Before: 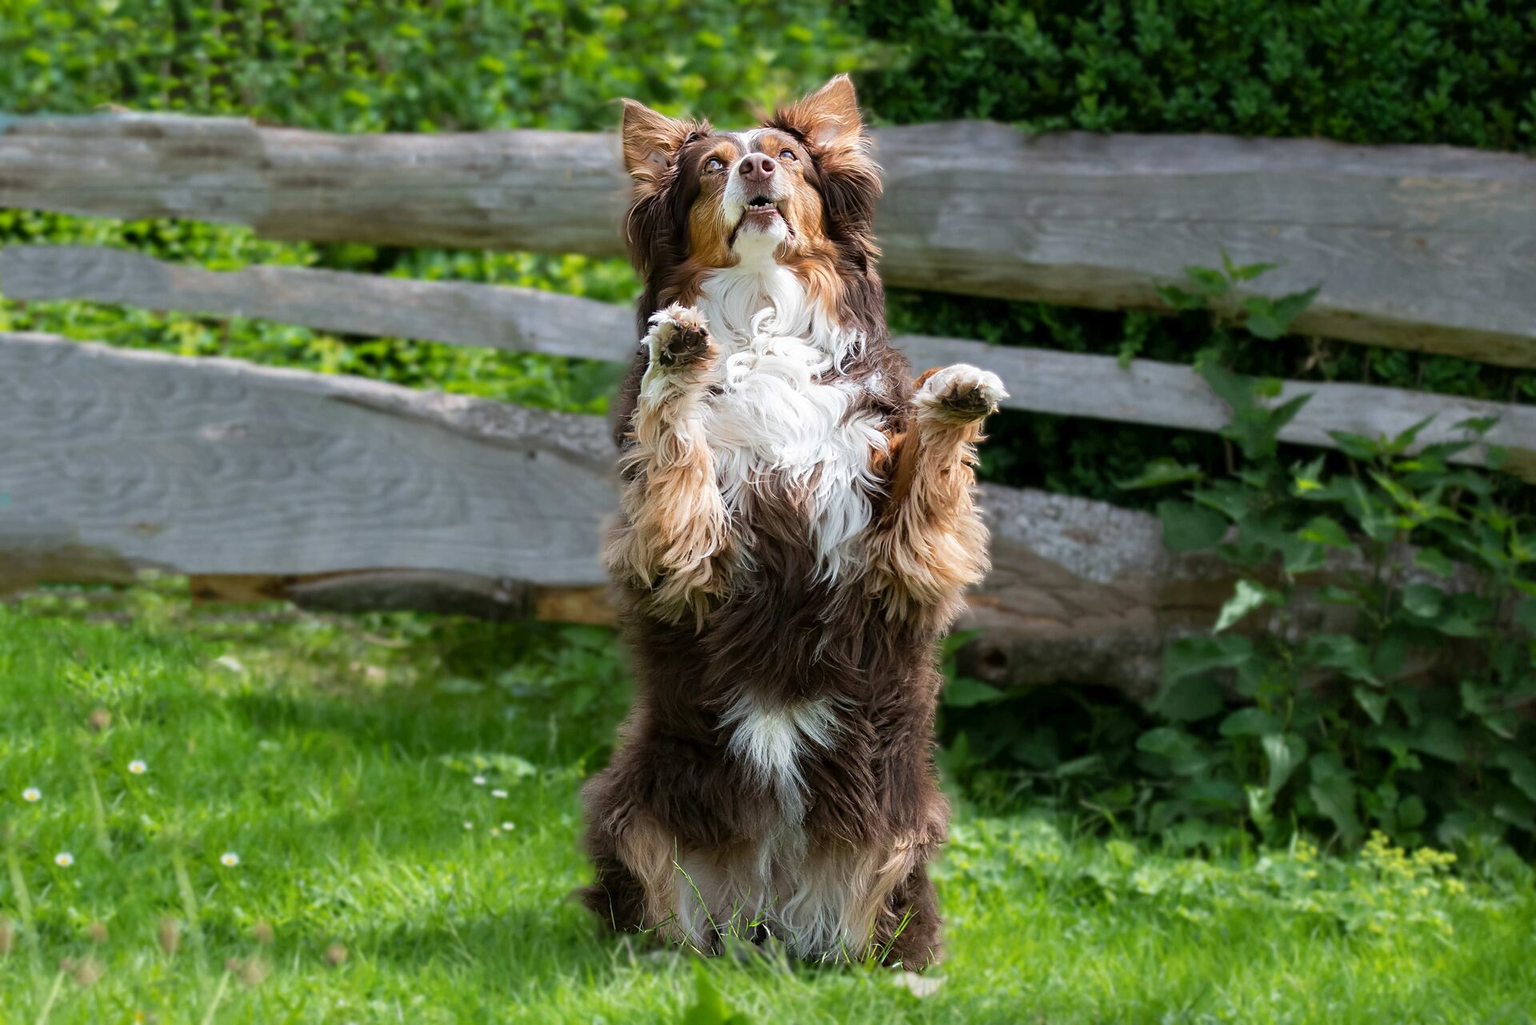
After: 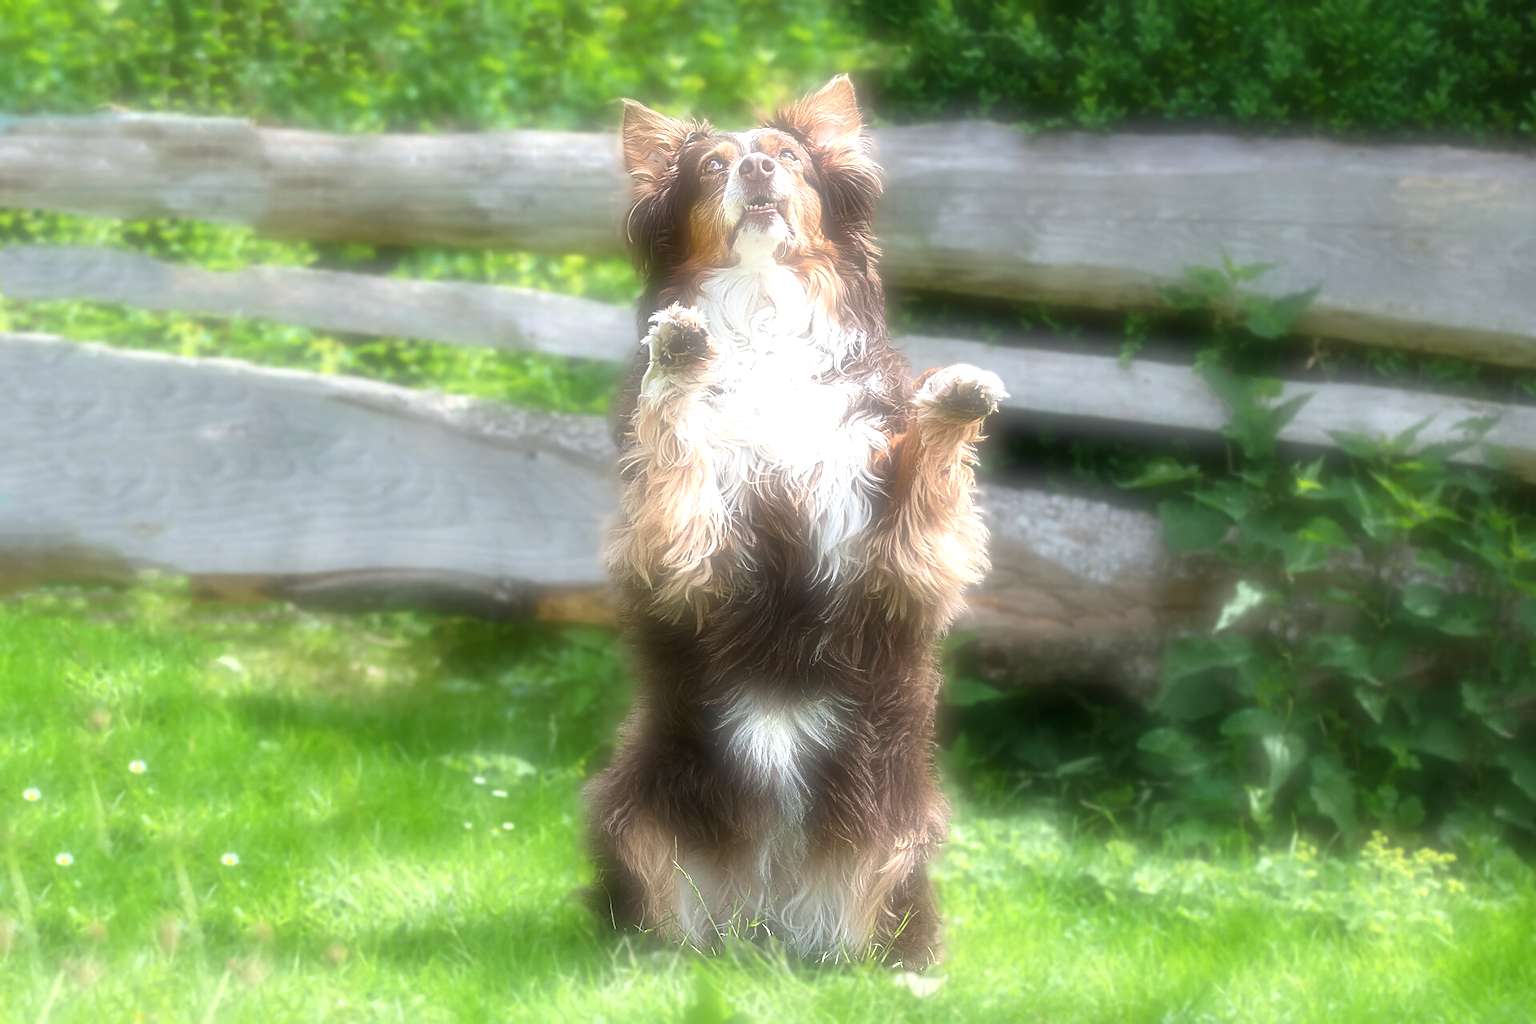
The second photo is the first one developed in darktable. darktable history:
sharpen: on, module defaults
soften: on, module defaults
exposure: black level correction 0, exposure 1 EV, compensate exposure bias true, compensate highlight preservation false
